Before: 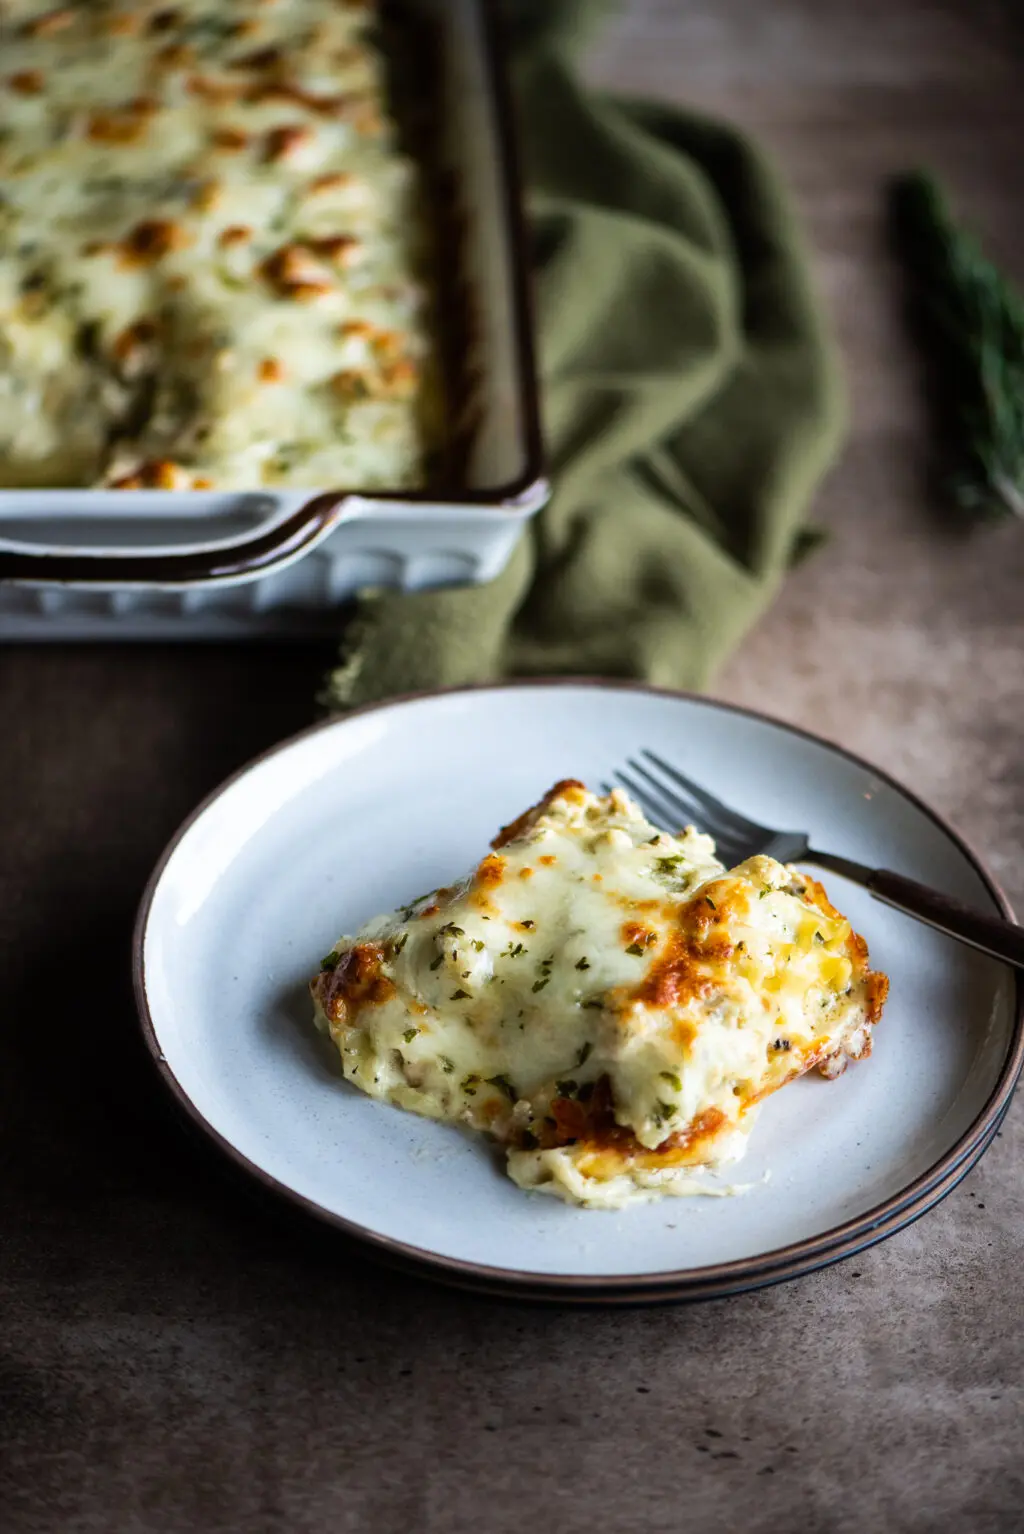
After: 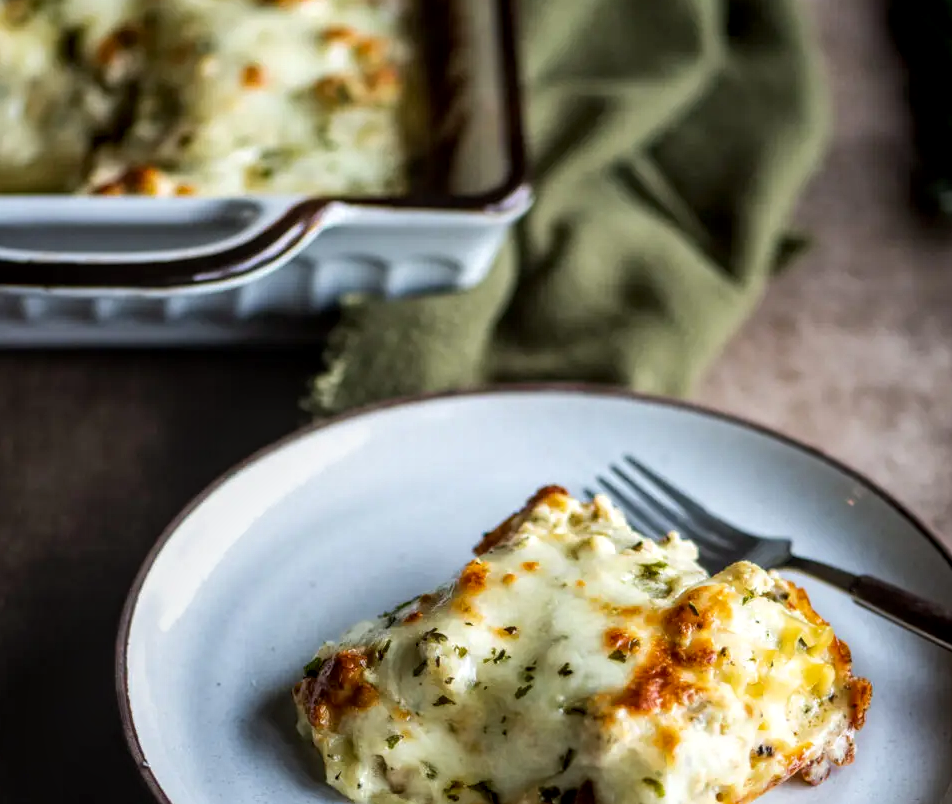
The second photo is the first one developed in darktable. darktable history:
local contrast: detail 130%
crop: left 1.744%, top 19.225%, right 5.069%, bottom 28.357%
